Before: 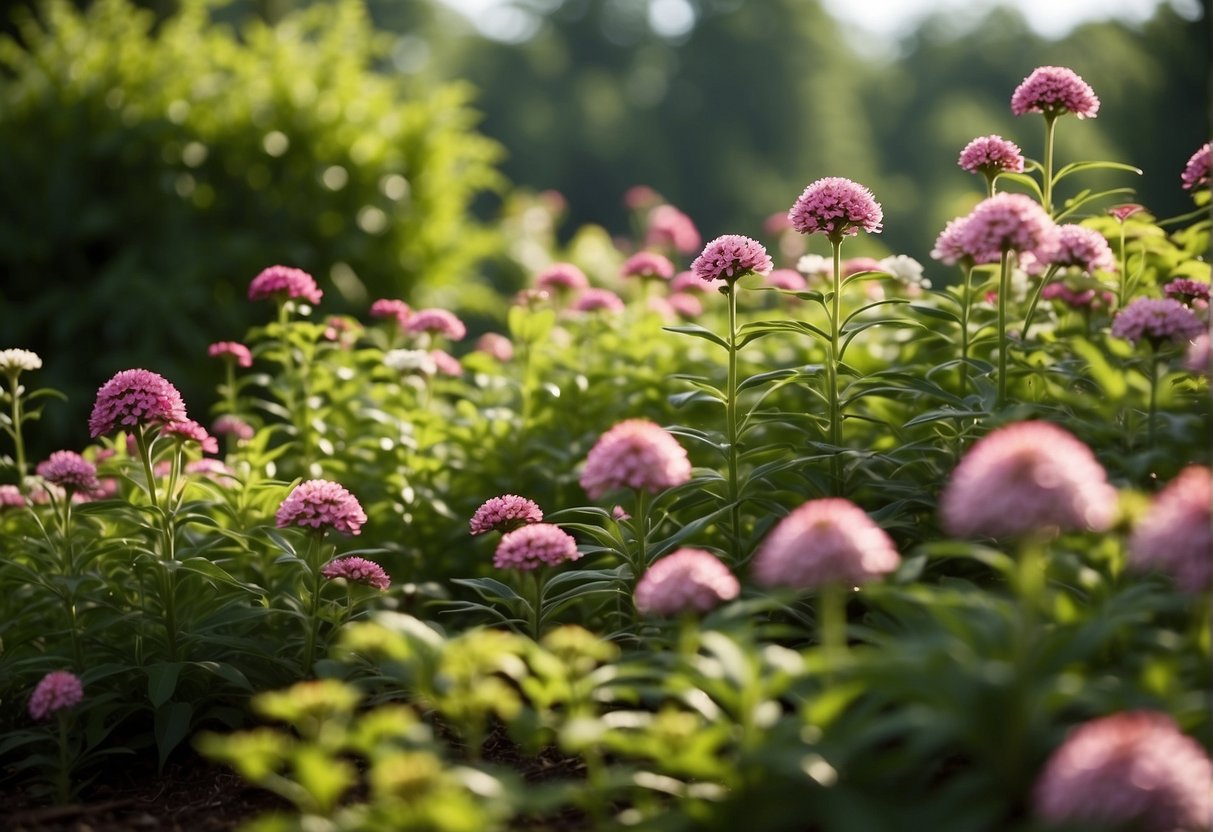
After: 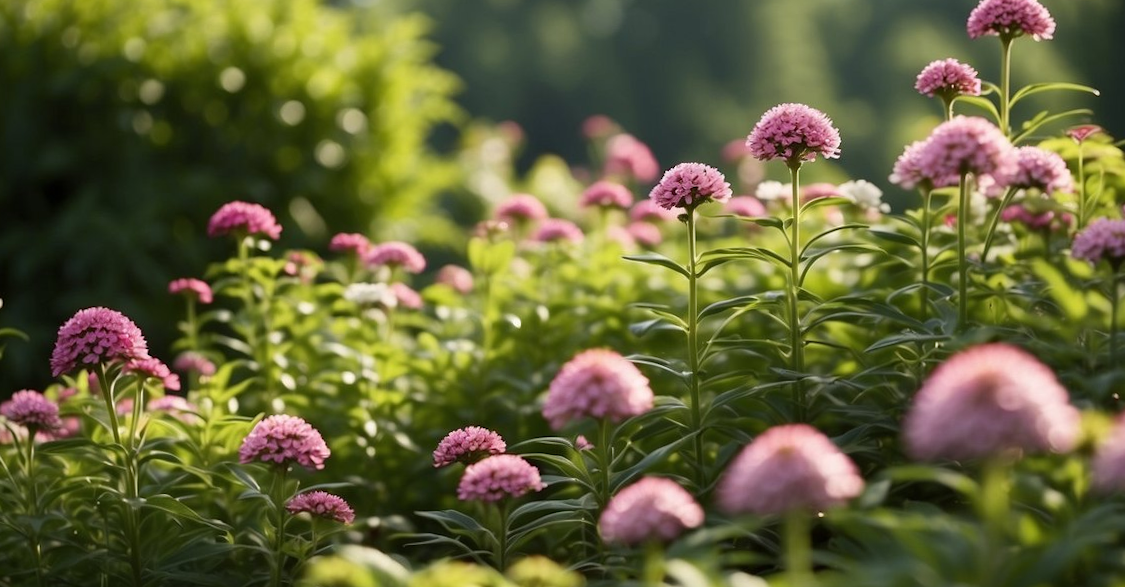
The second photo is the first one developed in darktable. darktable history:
rotate and perspective: rotation -1°, crop left 0.011, crop right 0.989, crop top 0.025, crop bottom 0.975
crop: left 2.737%, top 7.287%, right 3.421%, bottom 20.179%
